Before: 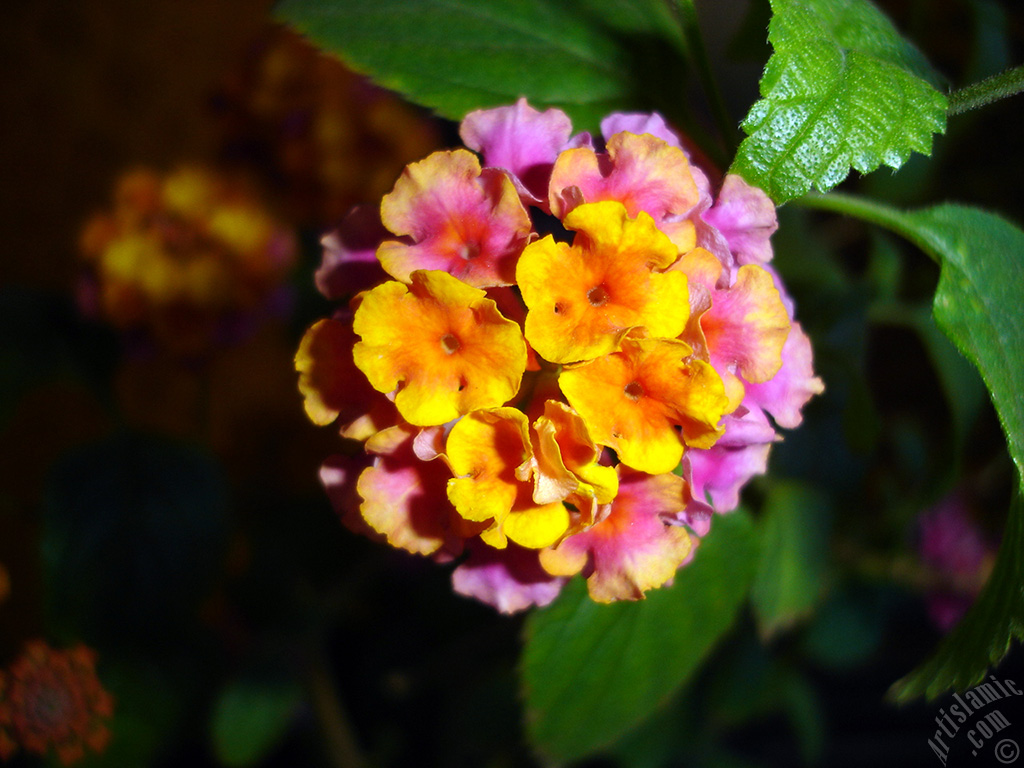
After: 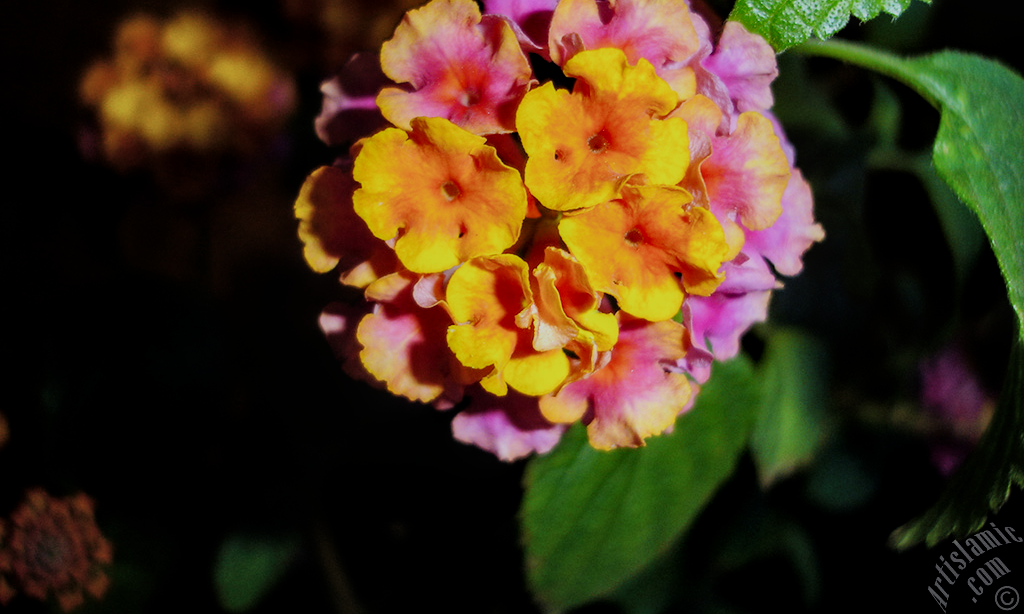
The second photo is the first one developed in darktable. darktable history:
local contrast: on, module defaults
filmic rgb: black relative exposure -7.15 EV, white relative exposure 5.36 EV, hardness 3.02
crop and rotate: top 19.998%
shadows and highlights: shadows 24.5, highlights -78.15, soften with gaussian
